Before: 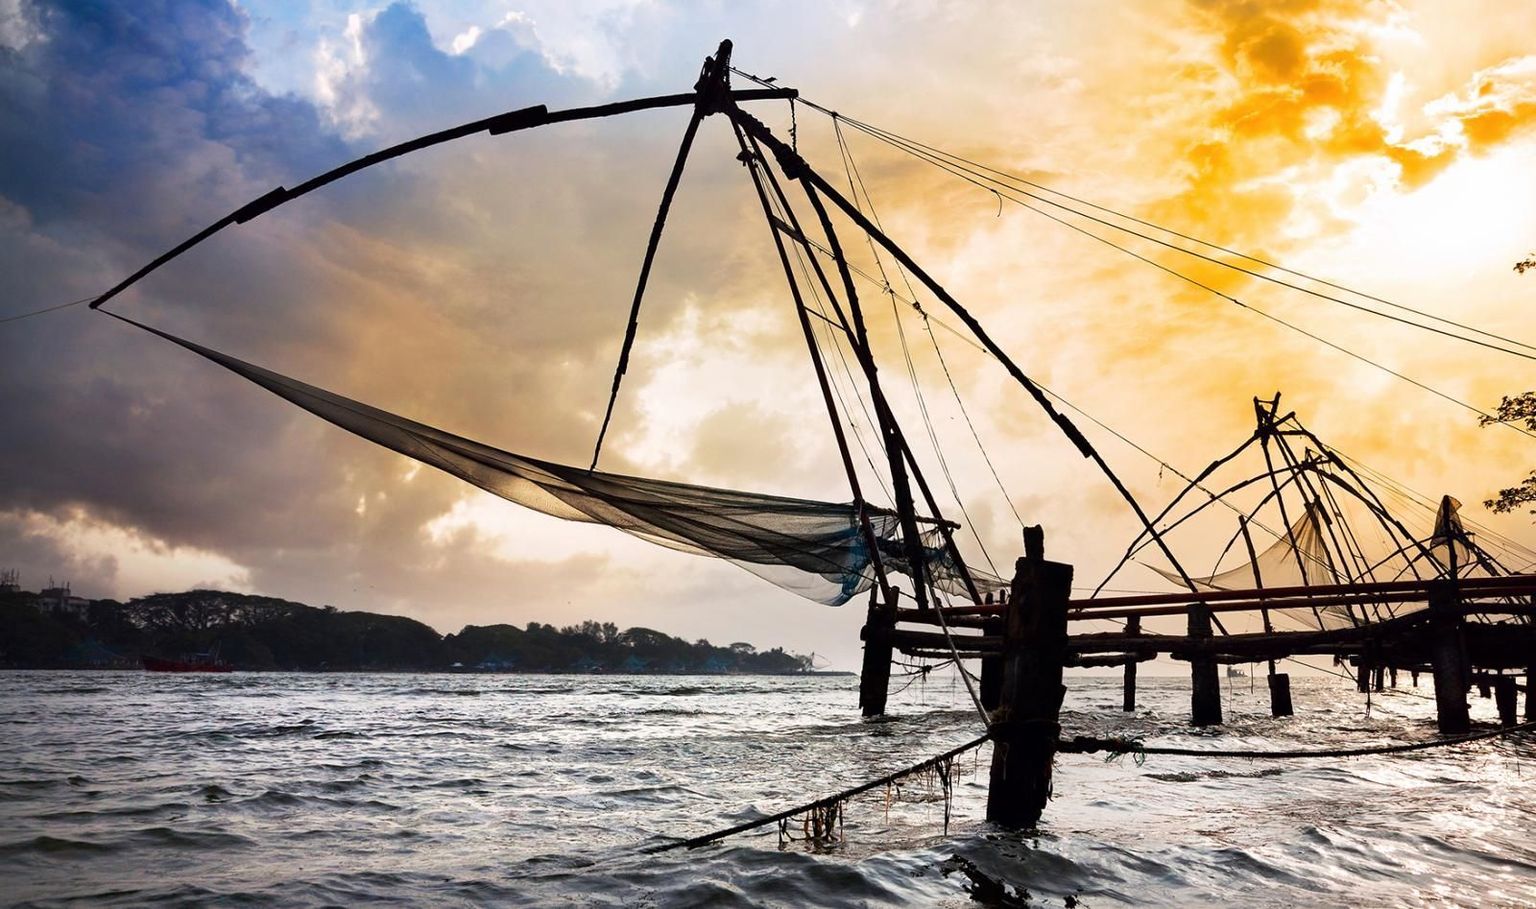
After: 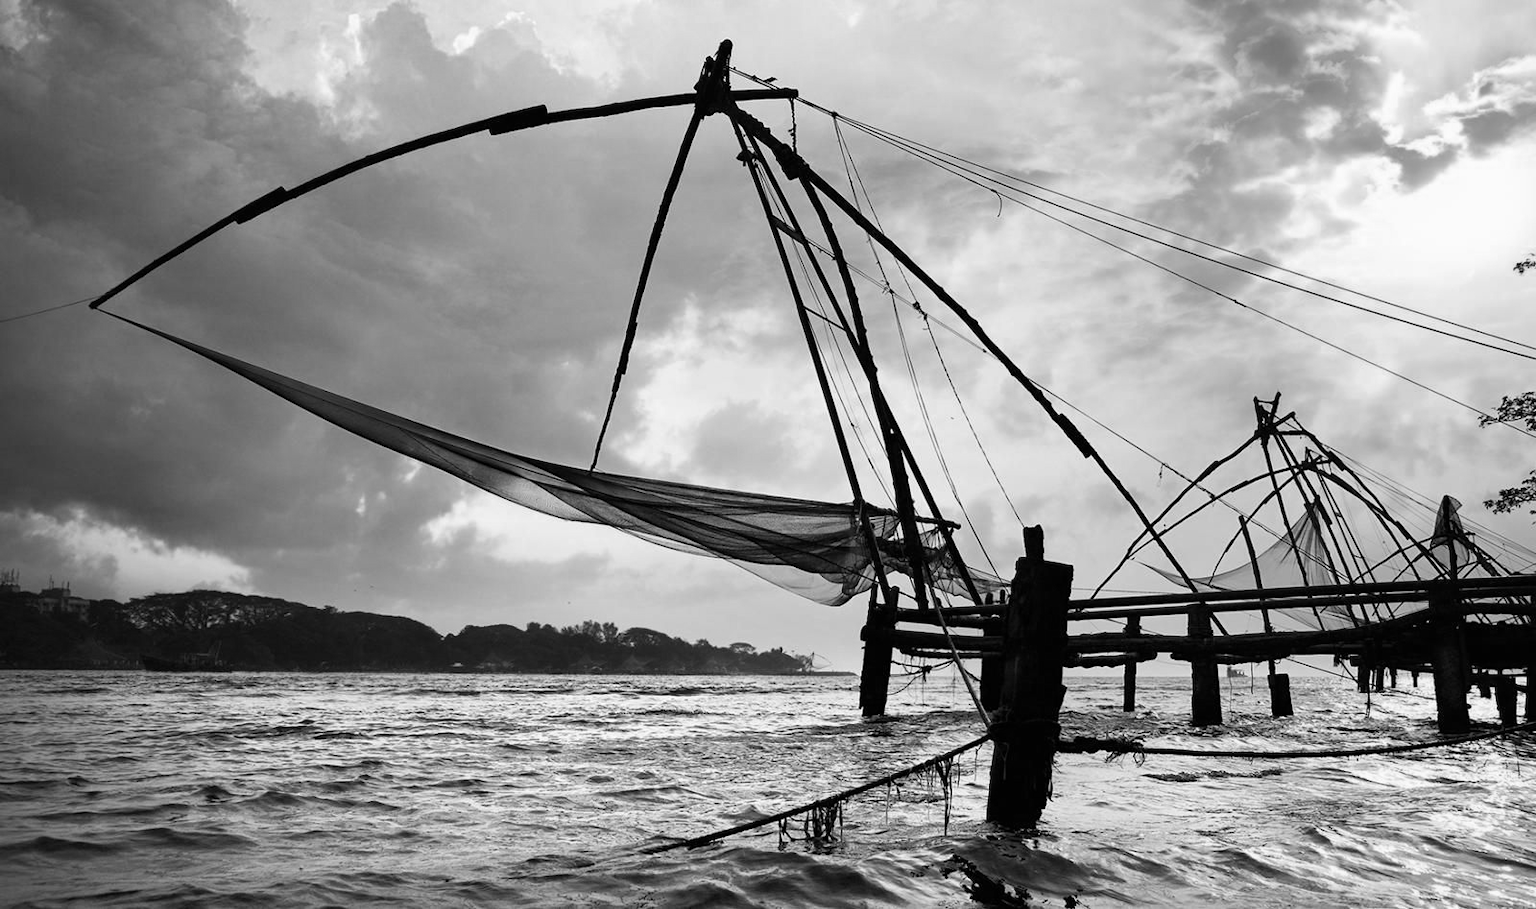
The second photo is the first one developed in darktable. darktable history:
color calibration: output gray [0.253, 0.26, 0.487, 0], illuminant as shot in camera, x 0.358, y 0.373, temperature 4628.91 K, saturation algorithm version 1 (2020)
